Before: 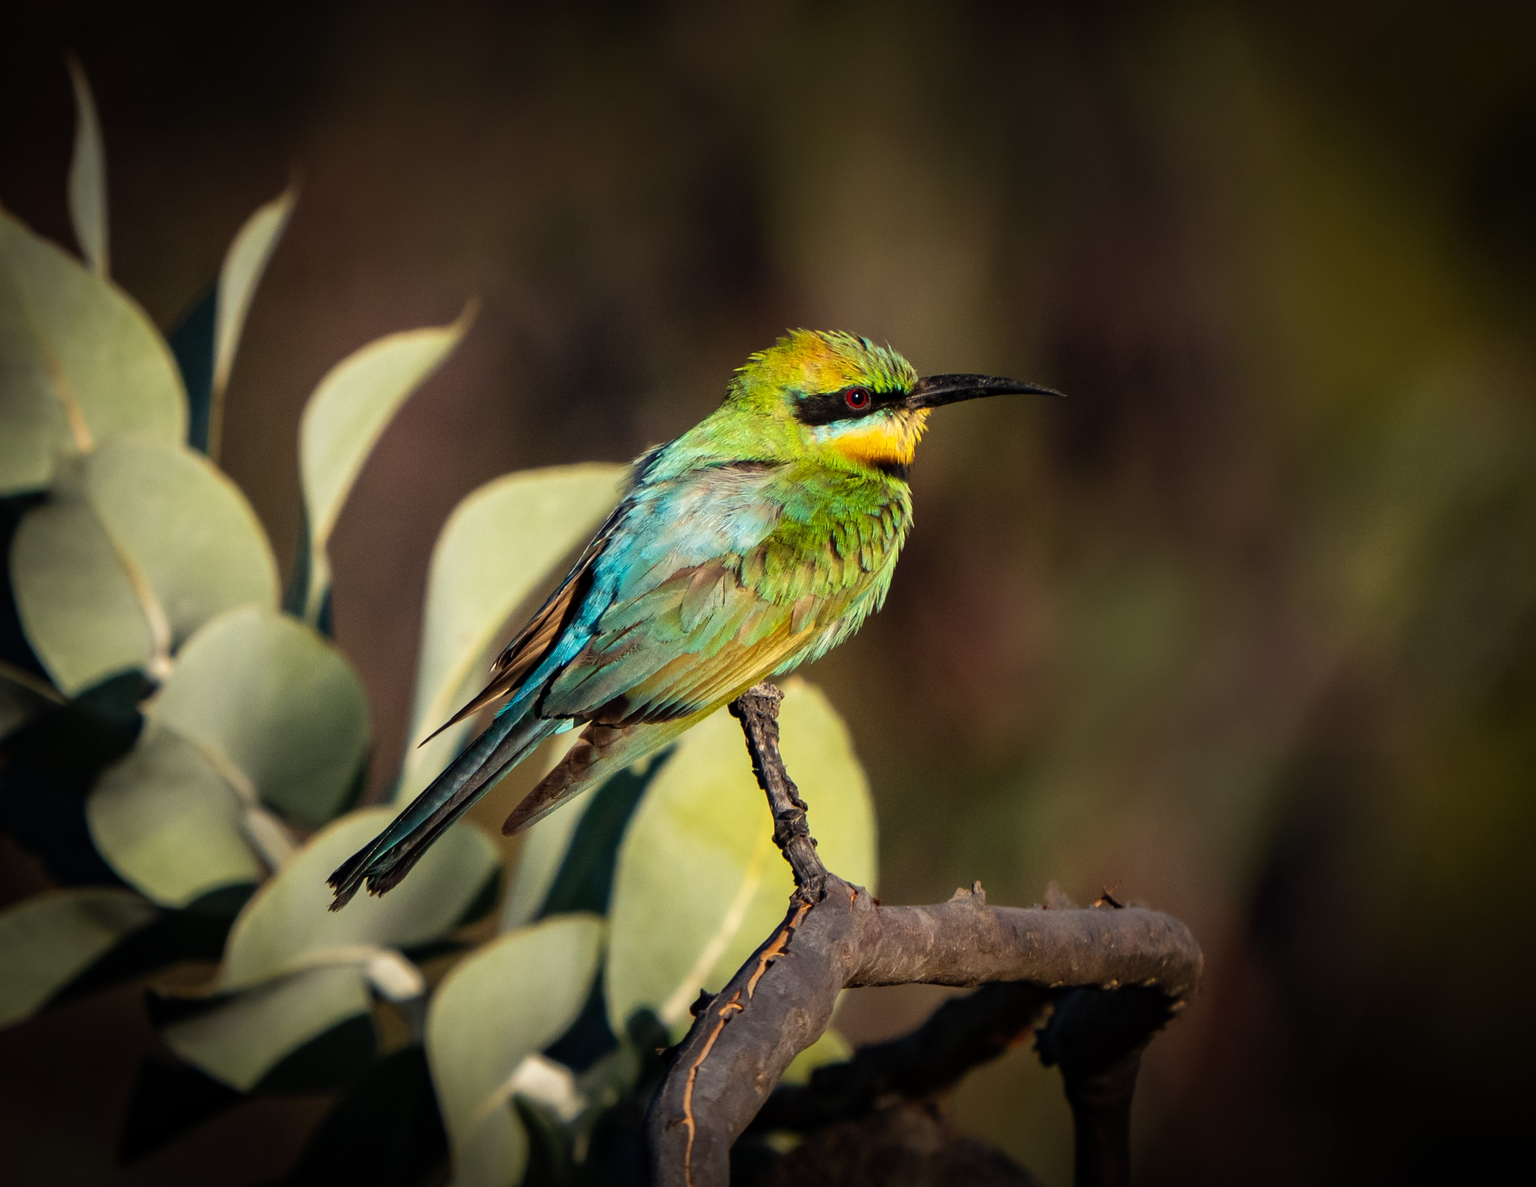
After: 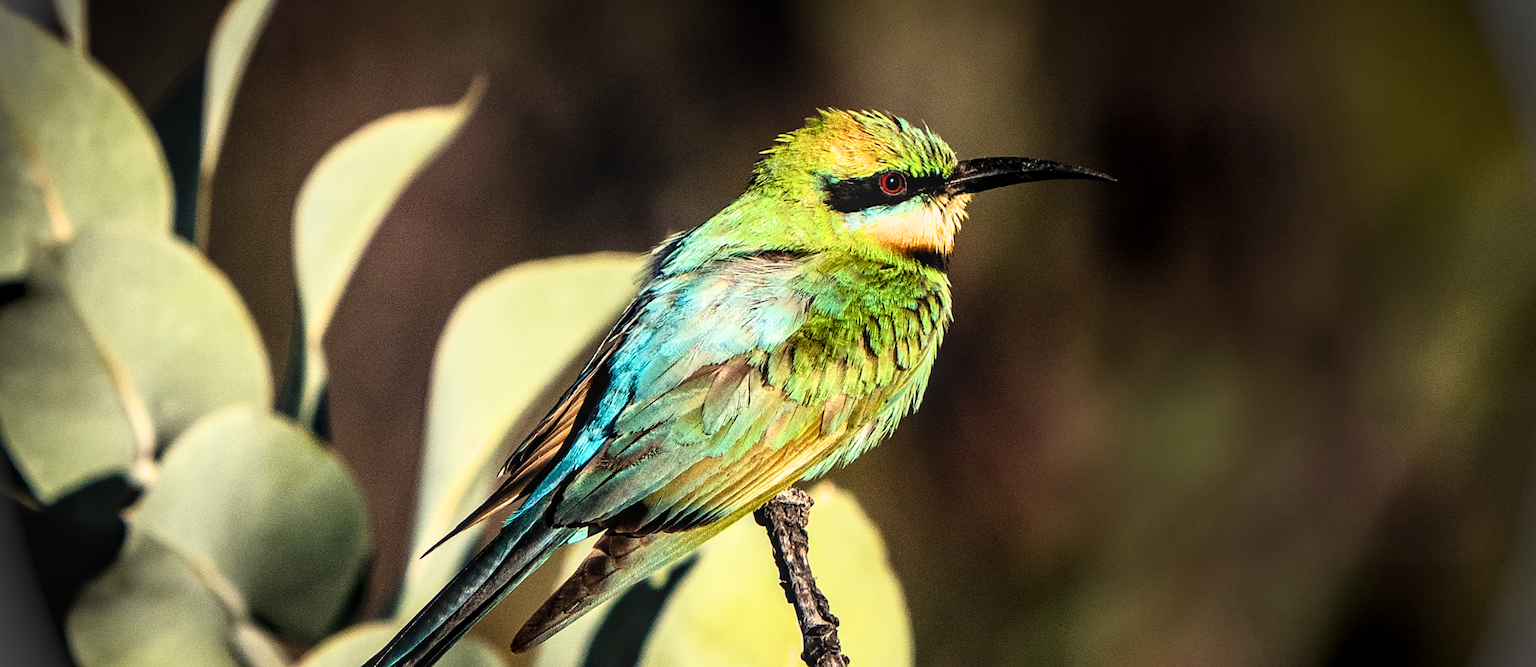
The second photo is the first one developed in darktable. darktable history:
local contrast: on, module defaults
filmic rgb: white relative exposure 2.2 EV, hardness 6.97
sharpen: radius 1.967
crop: left 1.744%, top 19.225%, right 5.069%, bottom 28.357%
vignetting: fall-off start 100%, brightness 0.3, saturation 0
contrast brightness saturation: contrast 0.2, brightness 0.15, saturation 0.14
